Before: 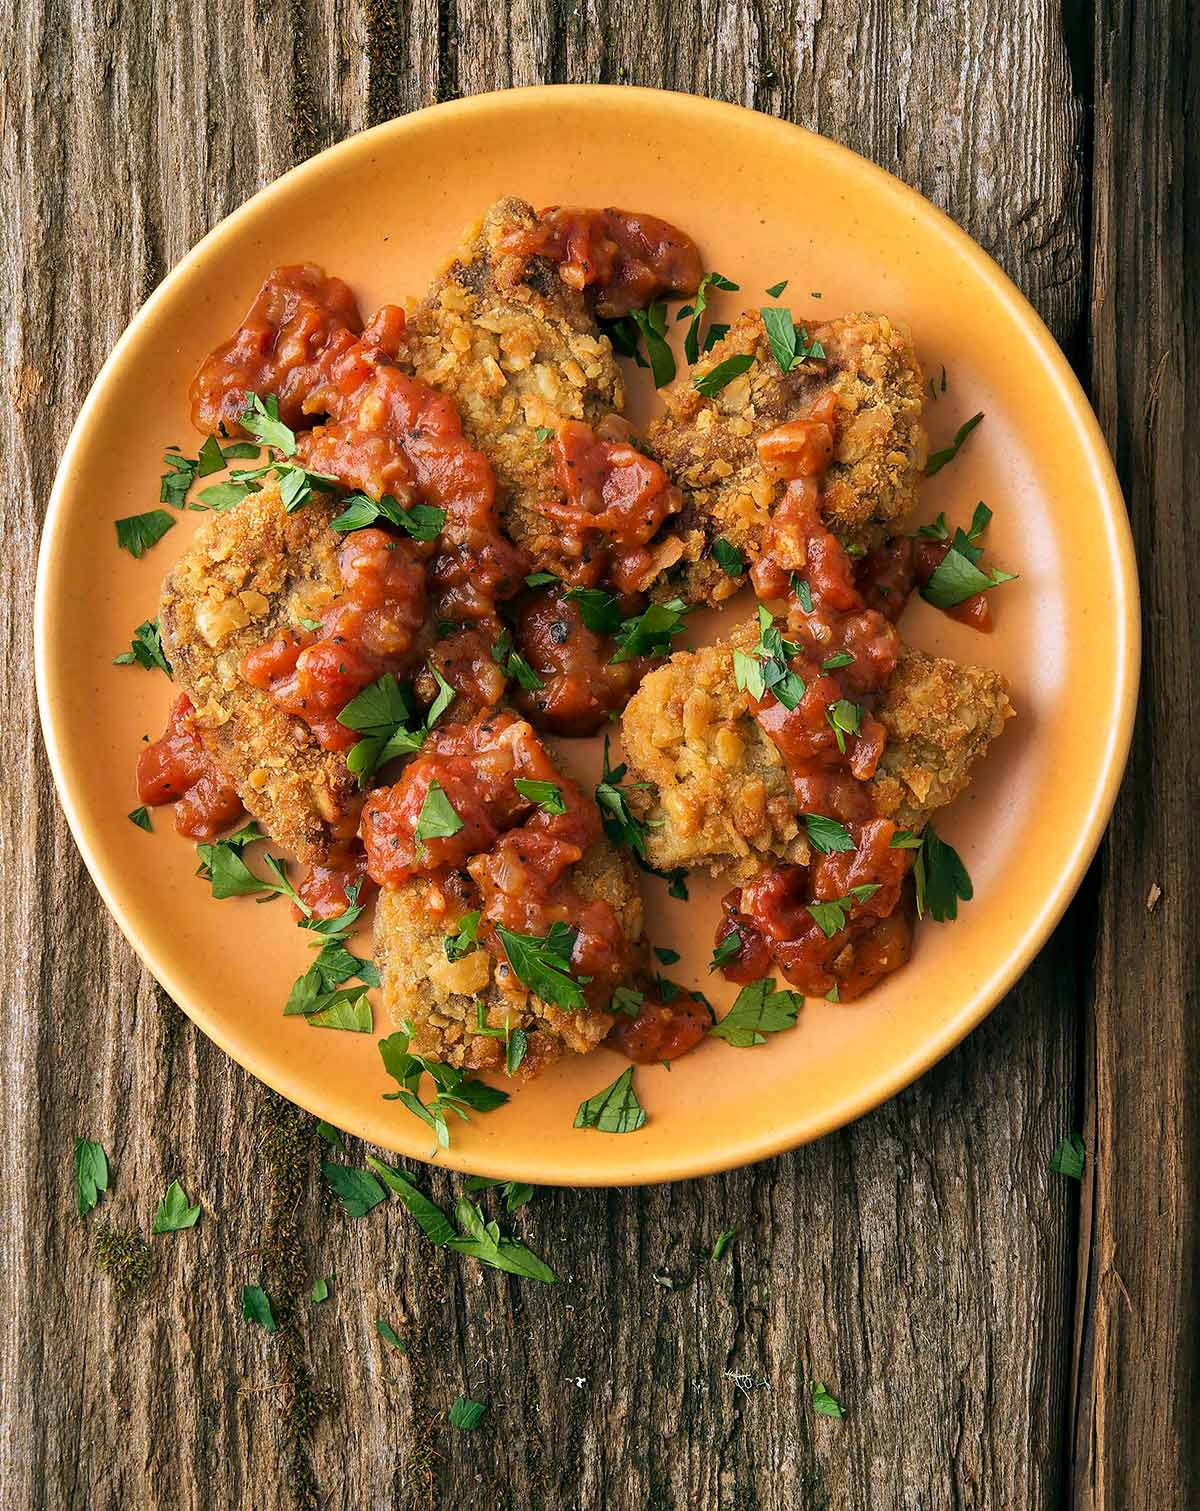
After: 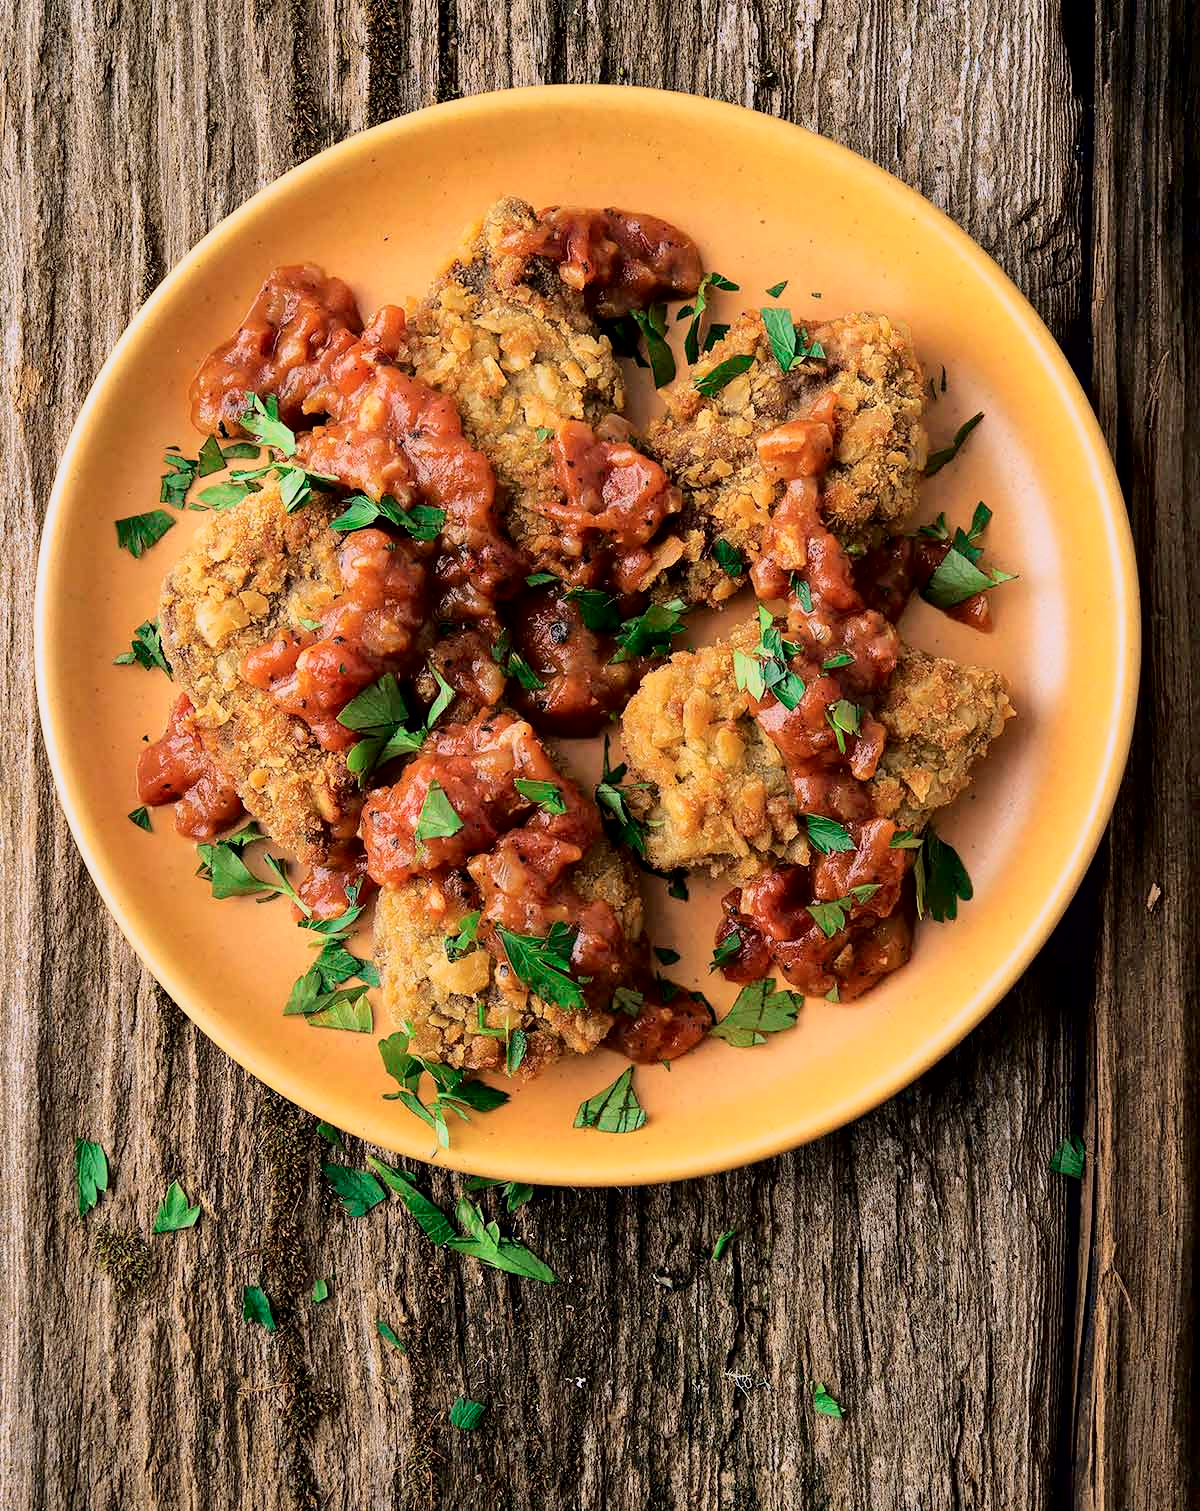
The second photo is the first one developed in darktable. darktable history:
local contrast: highlights 100%, shadows 100%, detail 120%, midtone range 0.2
tone curve: curves: ch0 [(0.003, 0.003) (0.104, 0.026) (0.236, 0.181) (0.401, 0.443) (0.495, 0.55) (0.625, 0.67) (0.819, 0.841) (0.96, 0.899)]; ch1 [(0, 0) (0.161, 0.092) (0.37, 0.302) (0.424, 0.402) (0.45, 0.466) (0.495, 0.51) (0.573, 0.571) (0.638, 0.641) (0.751, 0.741) (1, 1)]; ch2 [(0, 0) (0.352, 0.403) (0.466, 0.443) (0.524, 0.526) (0.56, 0.556) (1, 1)], color space Lab, independent channels, preserve colors none
